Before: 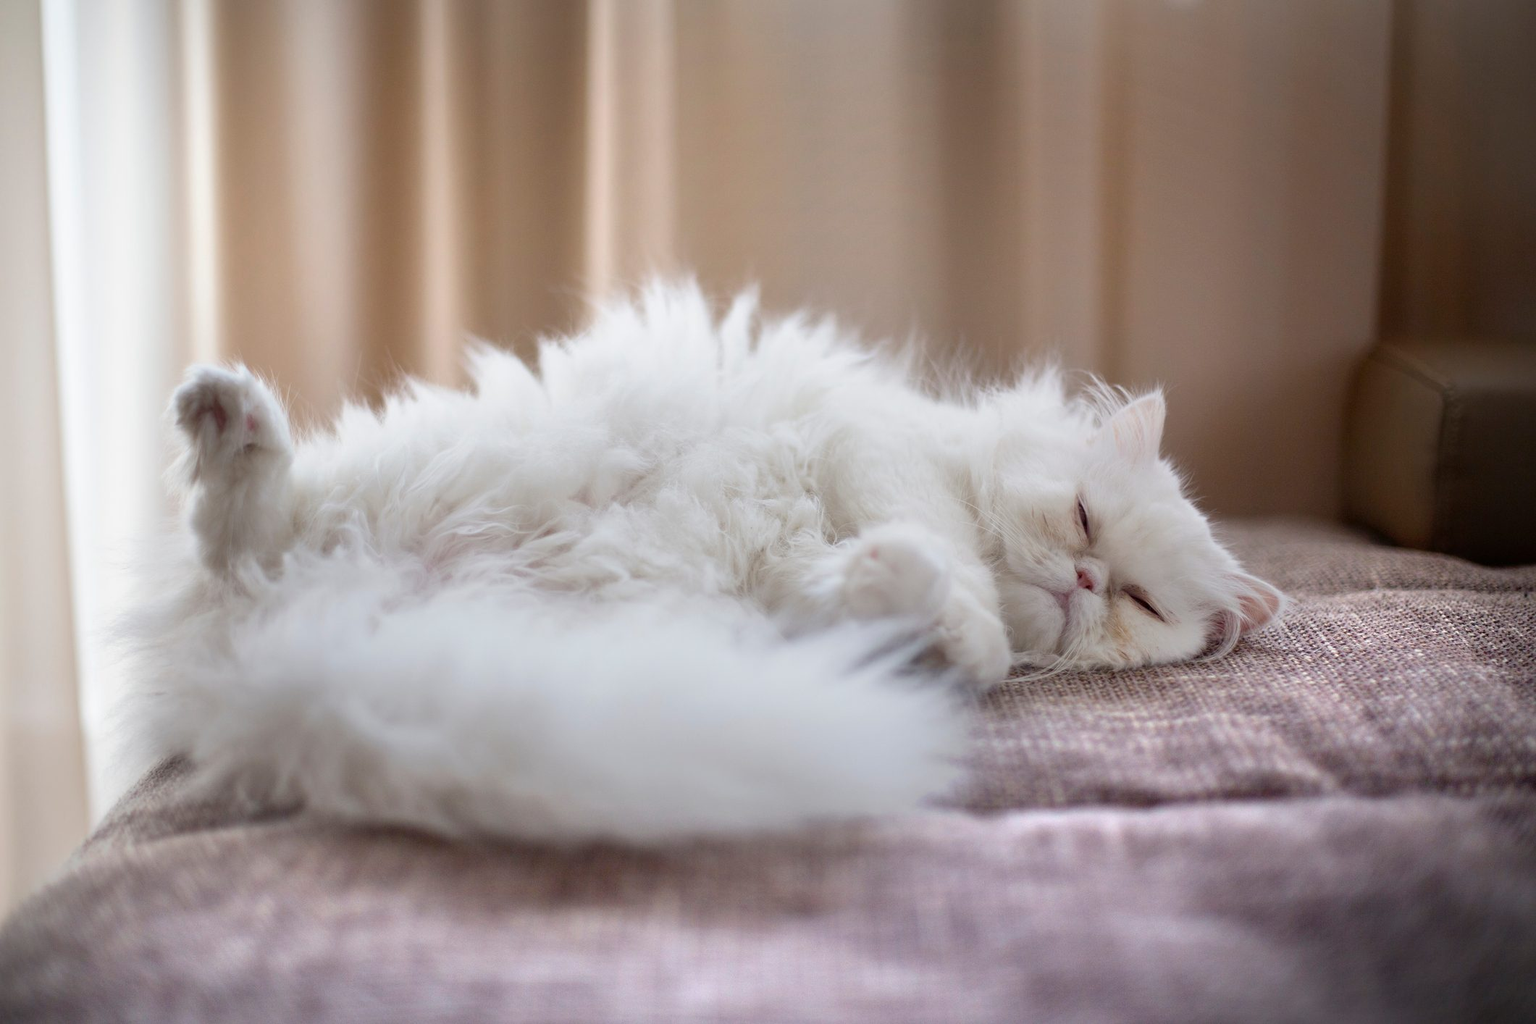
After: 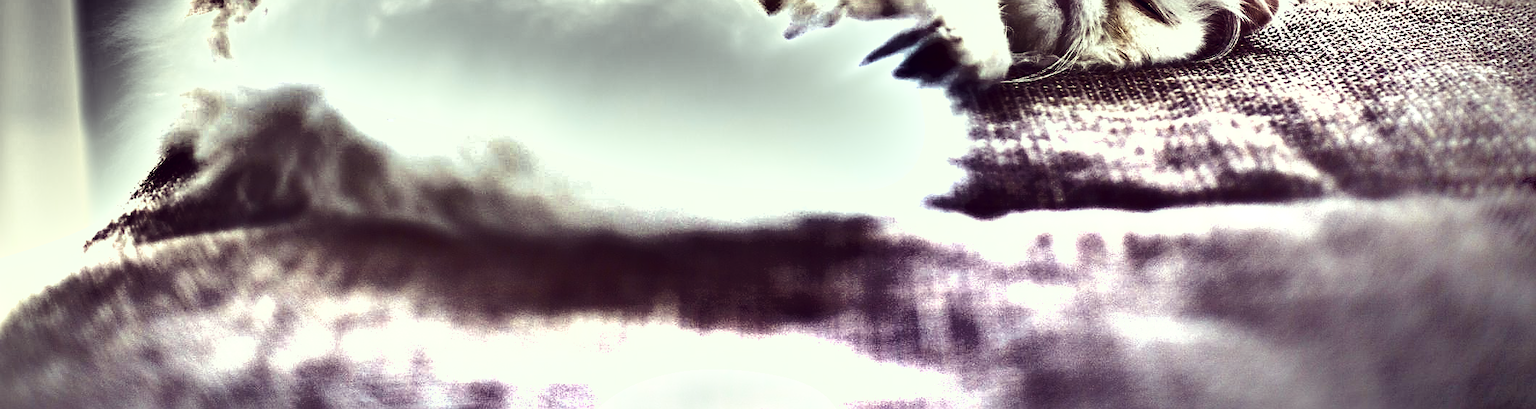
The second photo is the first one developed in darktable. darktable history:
exposure: black level correction 0.009, exposure 1.429 EV, compensate highlight preservation false
sharpen: on, module defaults
velvia: on, module defaults
color balance rgb: white fulcrum 0.091 EV, perceptual saturation grading › global saturation 25.099%, global vibrance 20%
color correction: highlights a* -20.33, highlights b* 20.02, shadows a* 19.79, shadows b* -20.21, saturation 0.414
crop and rotate: top 58.595%, bottom 1.422%
shadows and highlights: shadows 20.97, highlights -82.84, soften with gaussian
tone equalizer: on, module defaults
